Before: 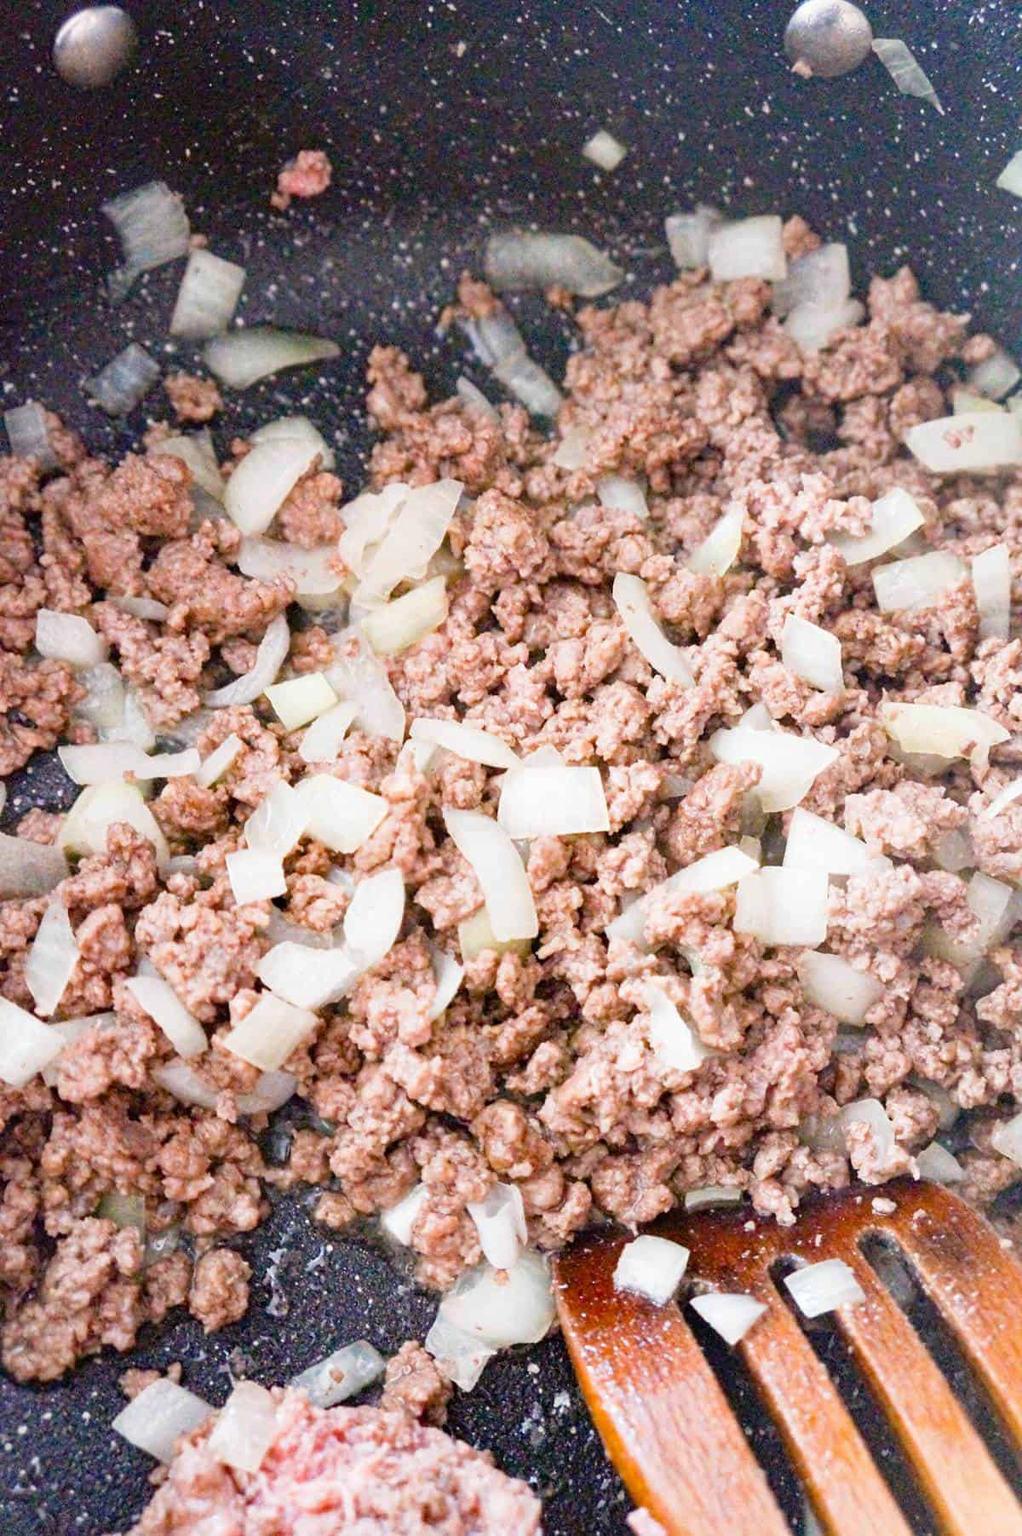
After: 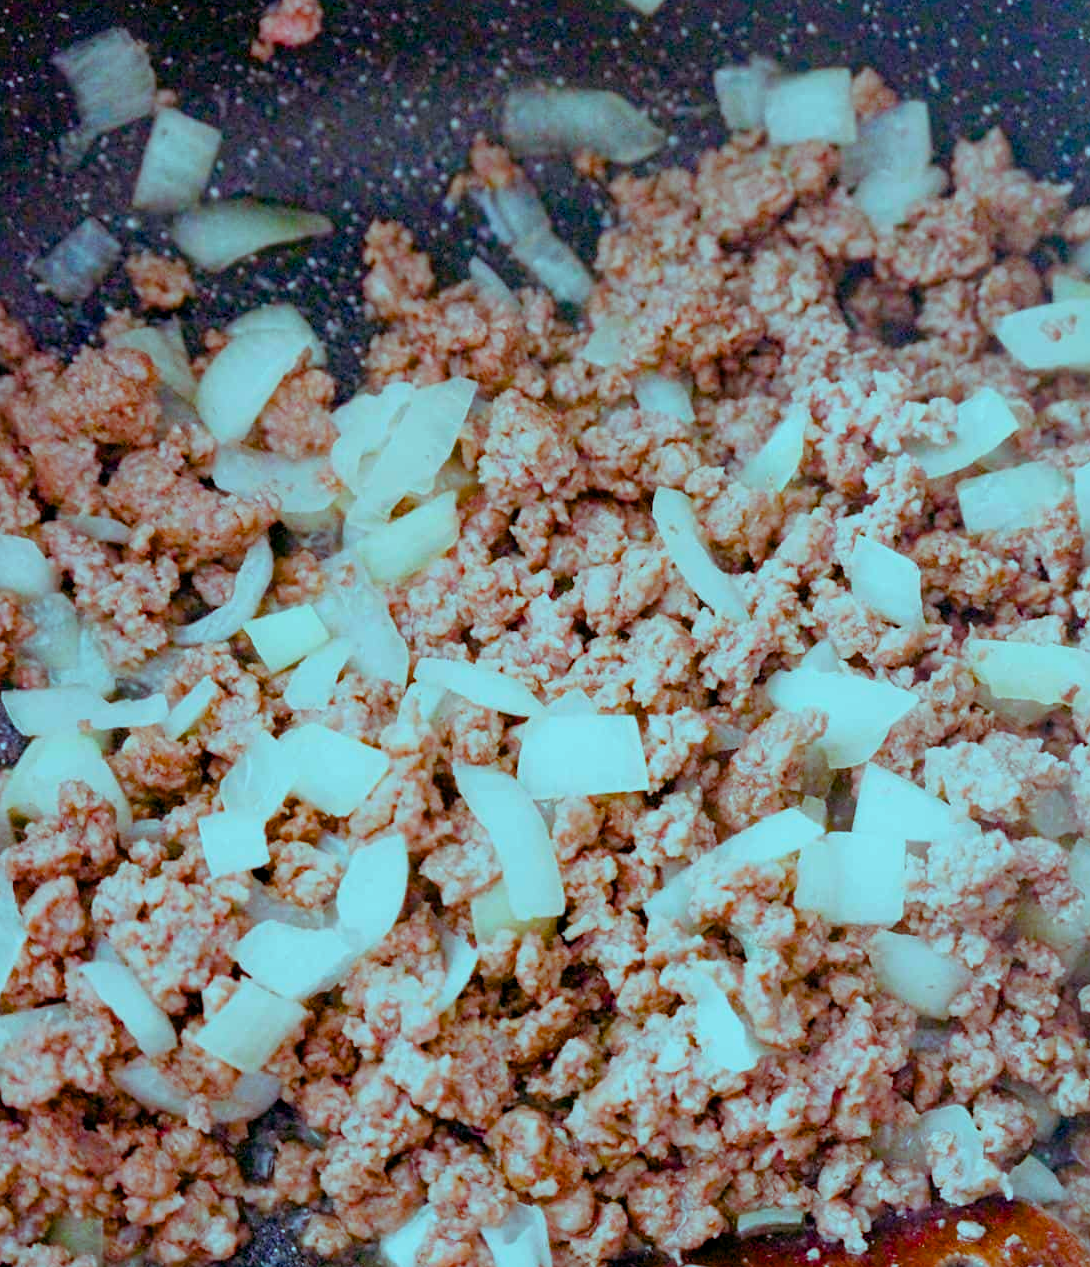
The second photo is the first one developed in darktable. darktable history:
crop: left 5.596%, top 10.314%, right 3.534%, bottom 19.395%
color balance rgb: shadows lift › luminance -7.7%, shadows lift › chroma 2.13%, shadows lift › hue 165.27°, power › luminance -7.77%, power › chroma 1.34%, power › hue 330.55°, highlights gain › luminance -33.33%, highlights gain › chroma 5.68%, highlights gain › hue 217.2°, global offset › luminance -0.33%, global offset › chroma 0.11%, global offset › hue 165.27°, perceptual saturation grading › global saturation 27.72%, perceptual saturation grading › highlights -25%, perceptual saturation grading › mid-tones 25%, perceptual saturation grading › shadows 50%
